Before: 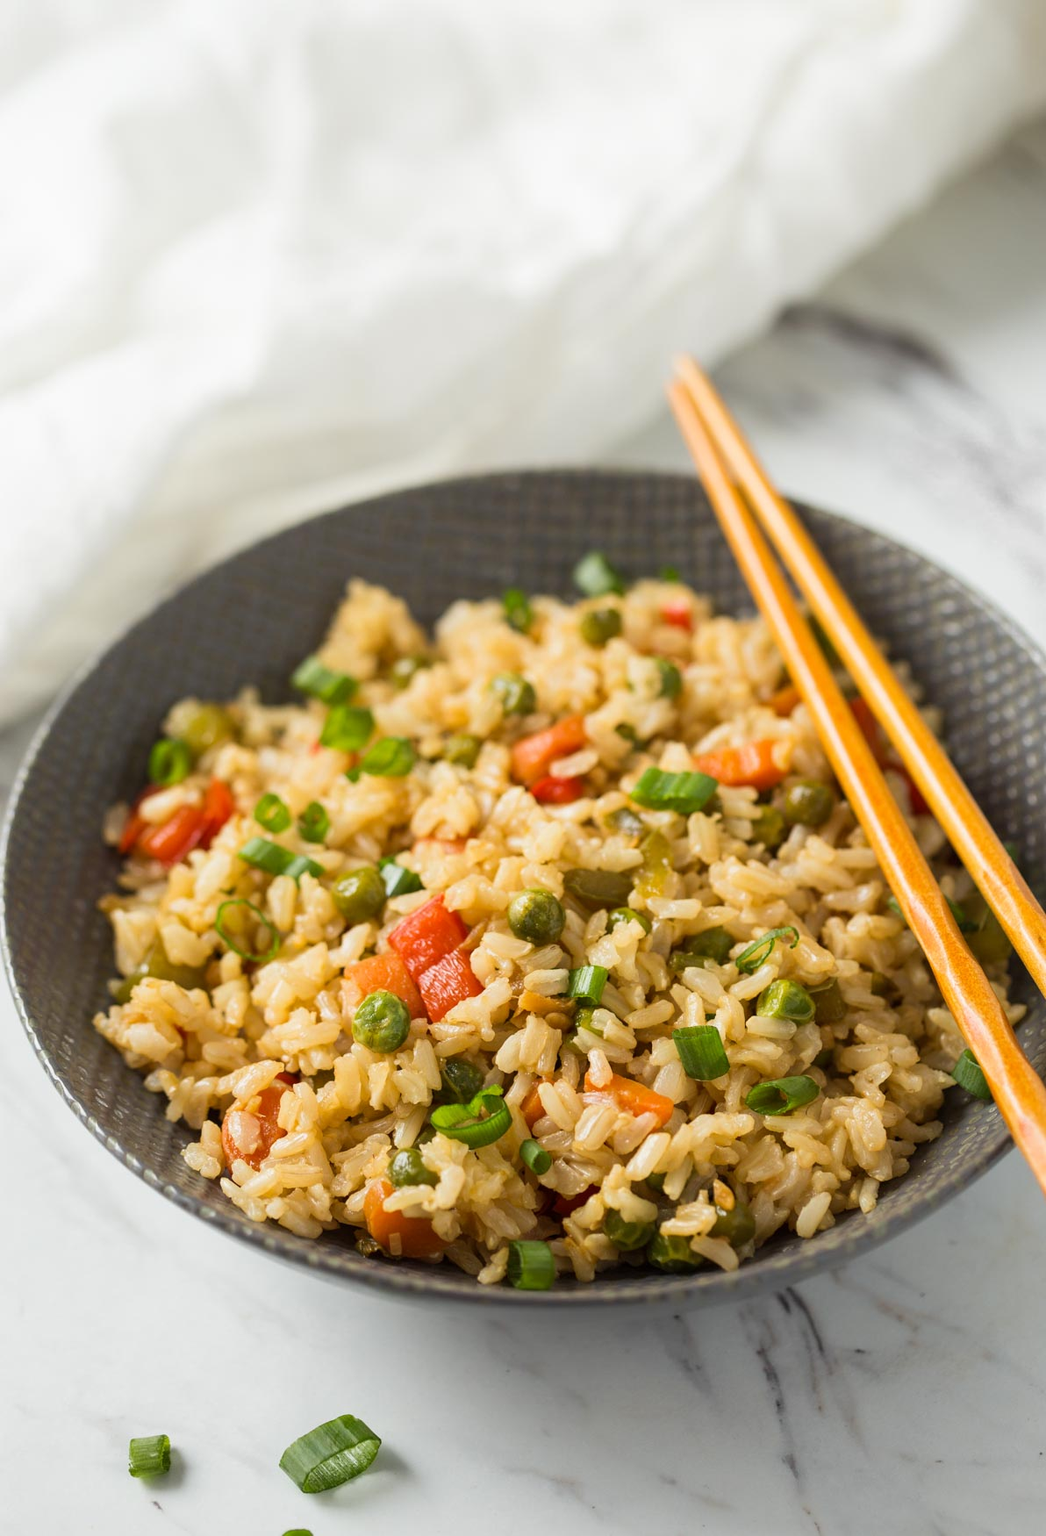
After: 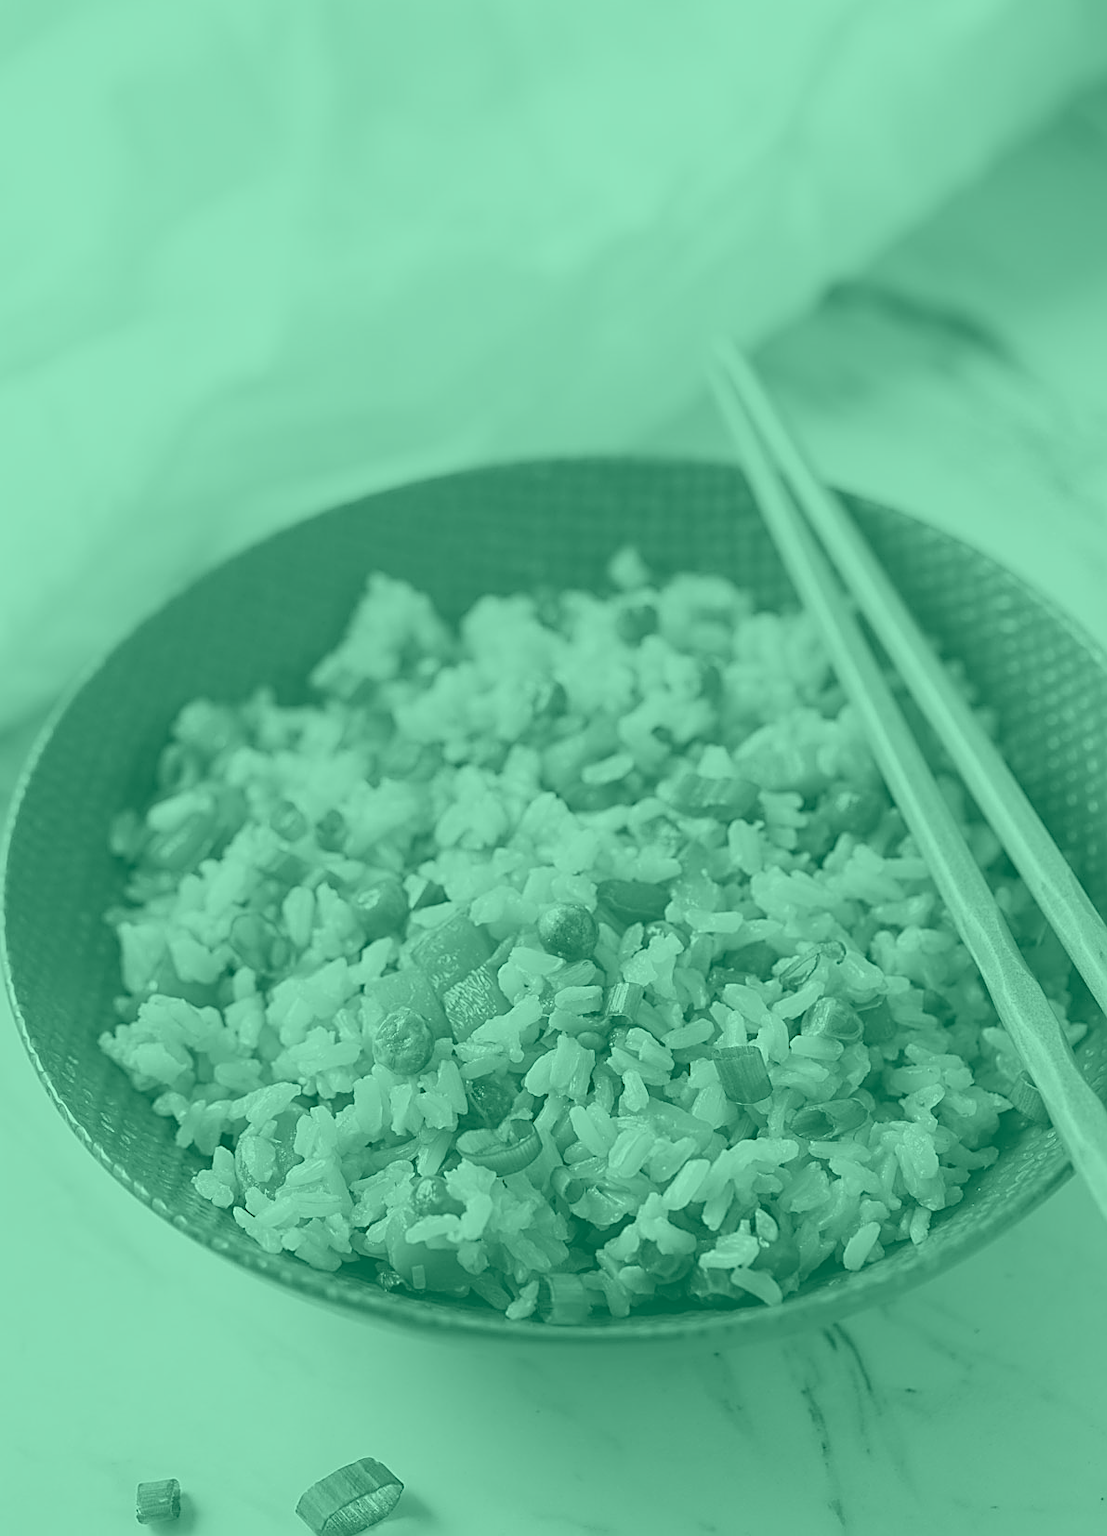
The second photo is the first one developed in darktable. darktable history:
sharpen: amount 1
colorize: hue 147.6°, saturation 65%, lightness 21.64%
crop and rotate: top 2.479%, bottom 3.018%
